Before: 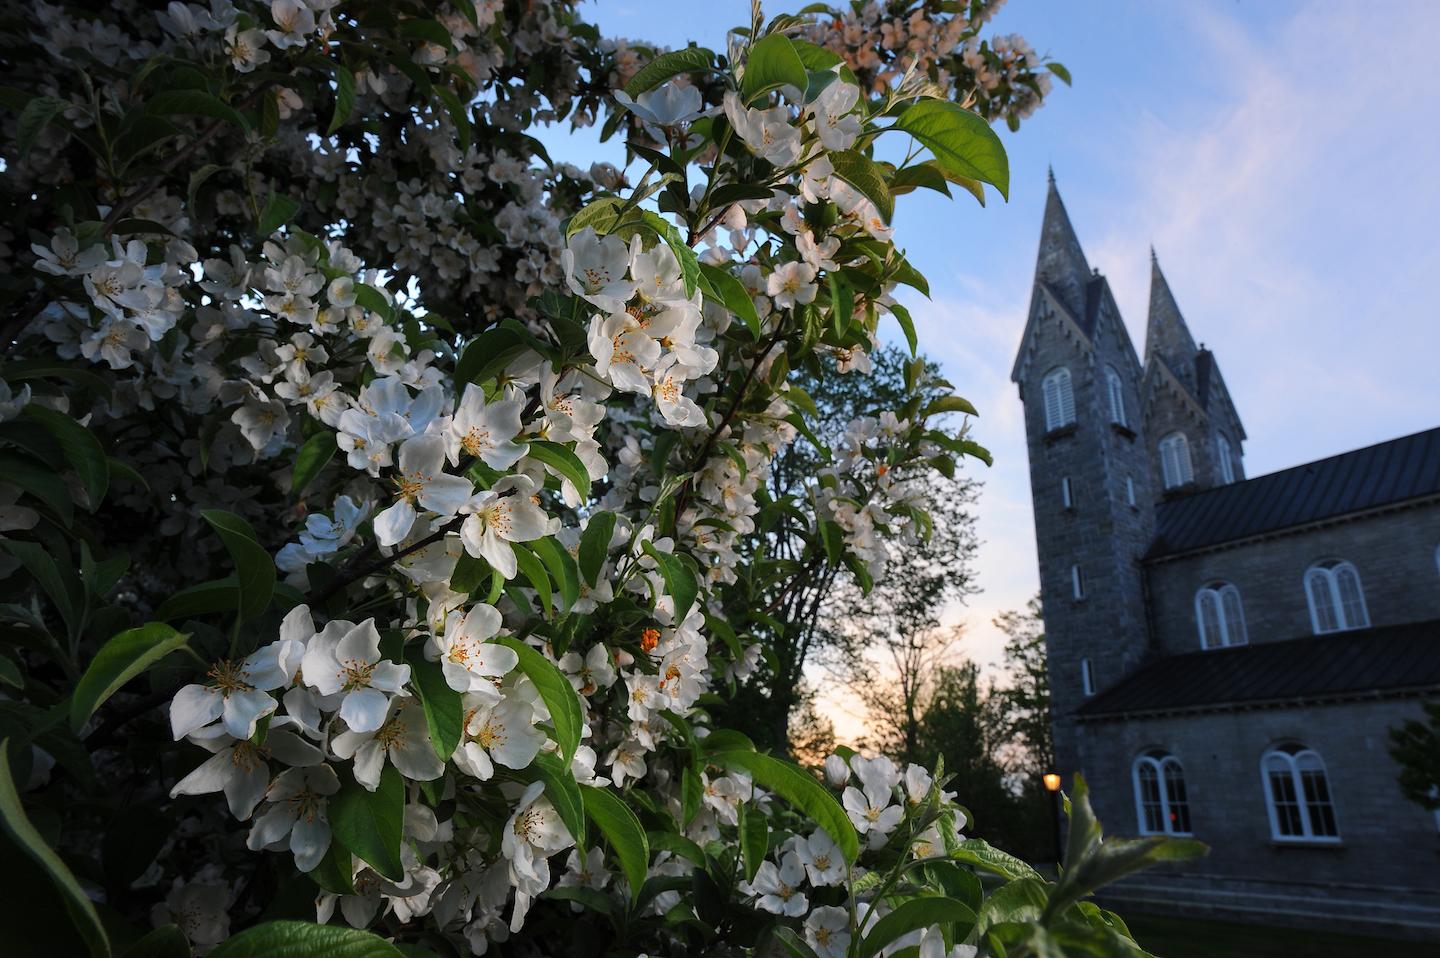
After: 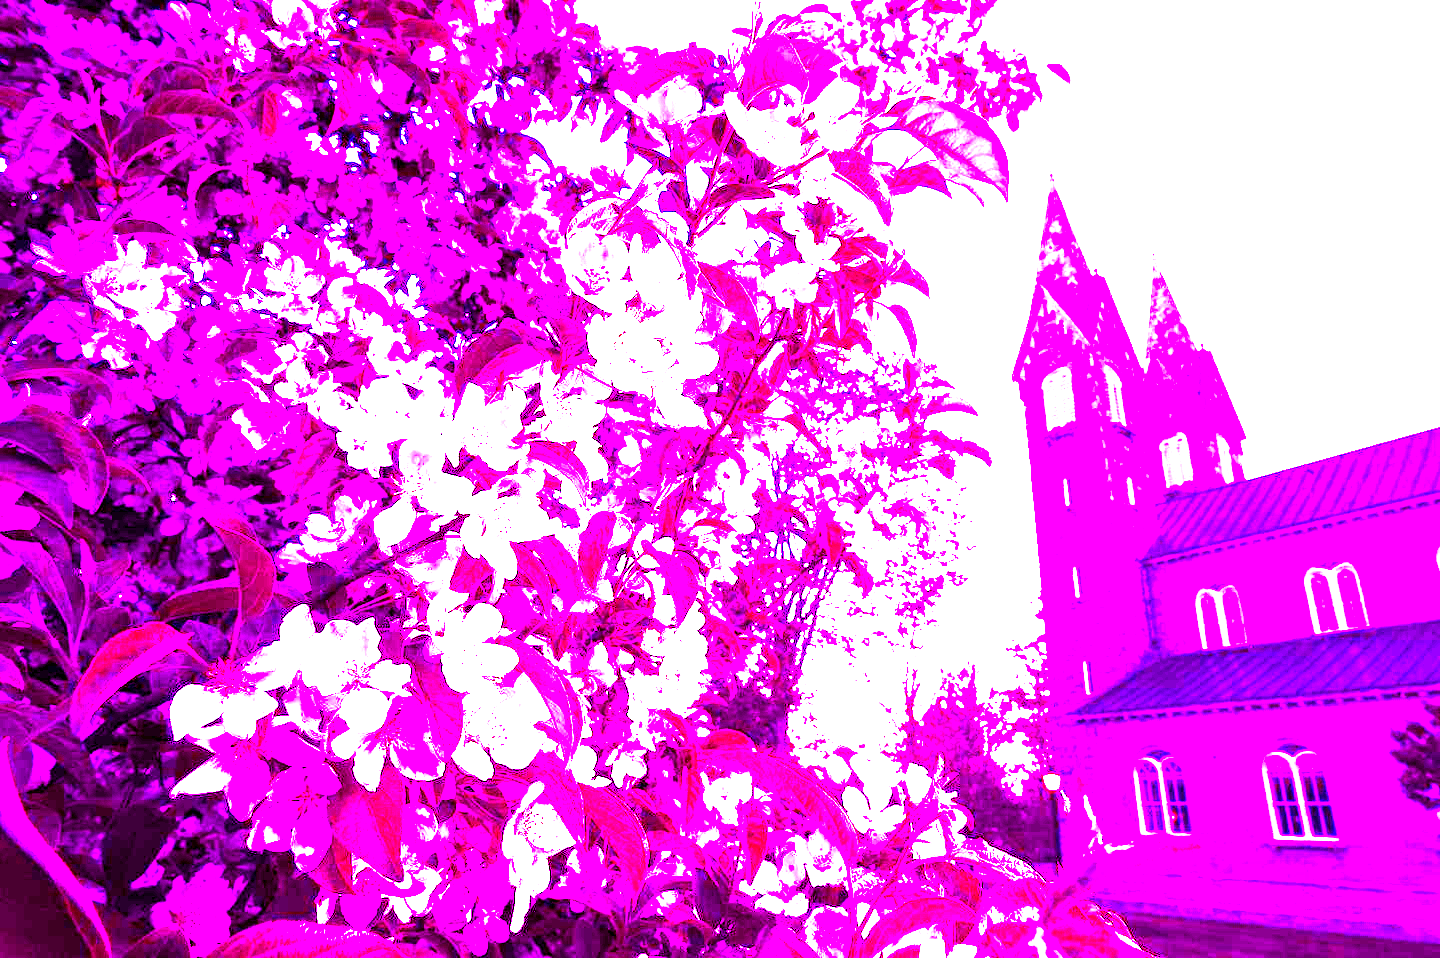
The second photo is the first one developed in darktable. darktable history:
exposure: exposure 0.636 EV, compensate highlight preservation false
white balance: red 8, blue 8
color calibration: illuminant custom, x 0.261, y 0.521, temperature 7054.11 K
